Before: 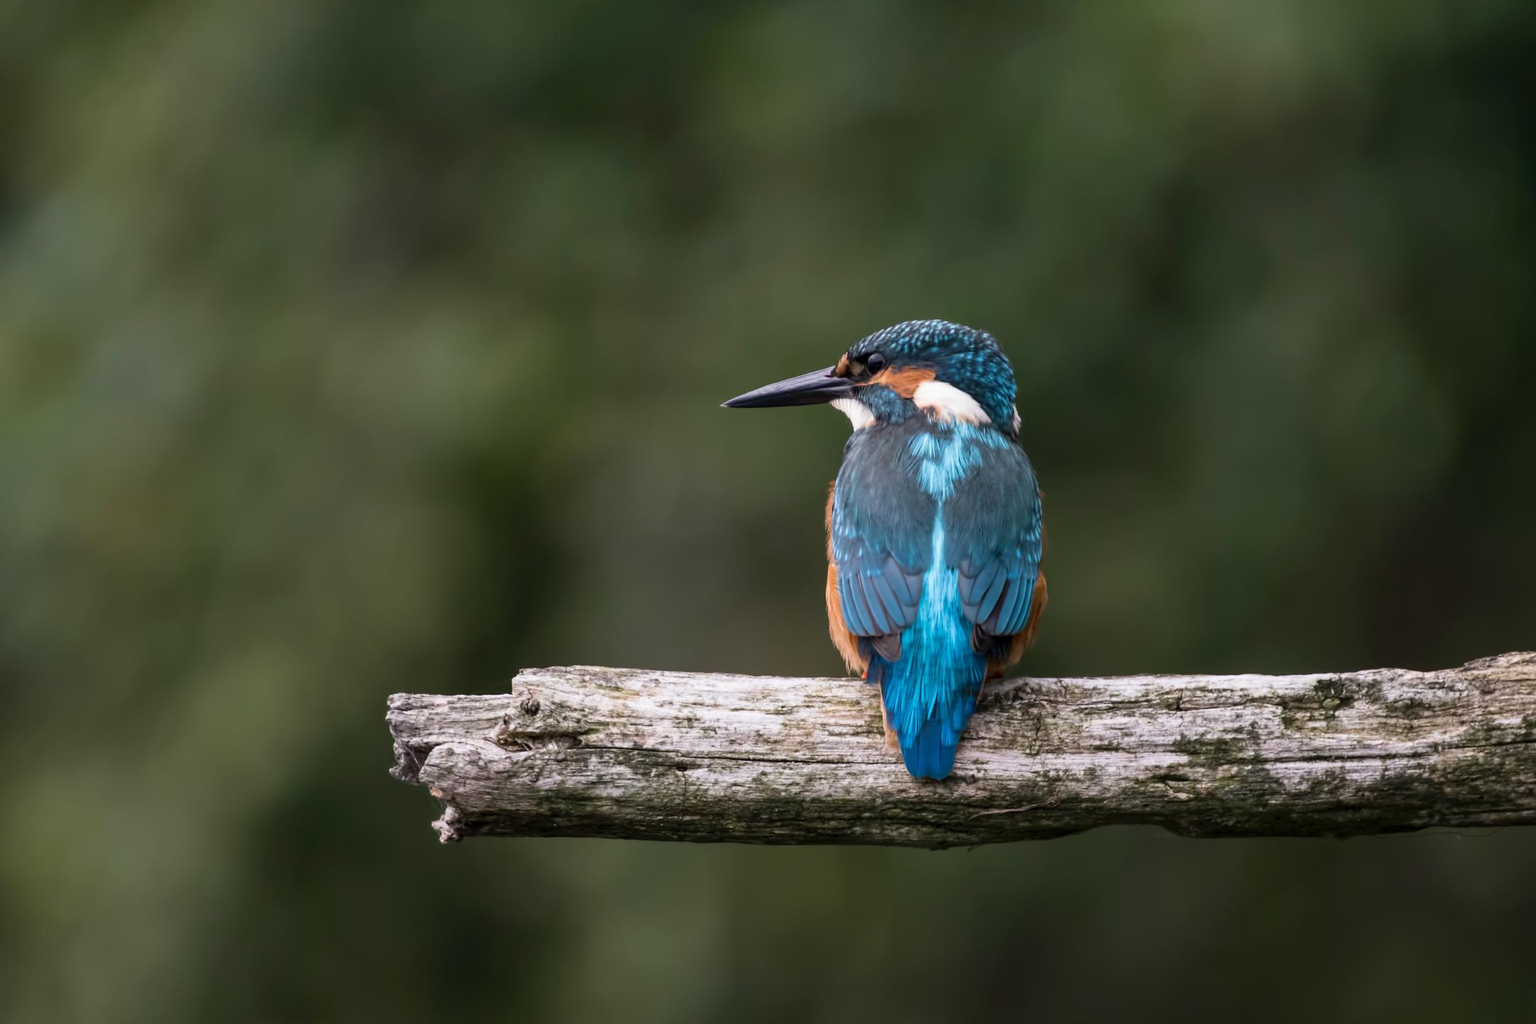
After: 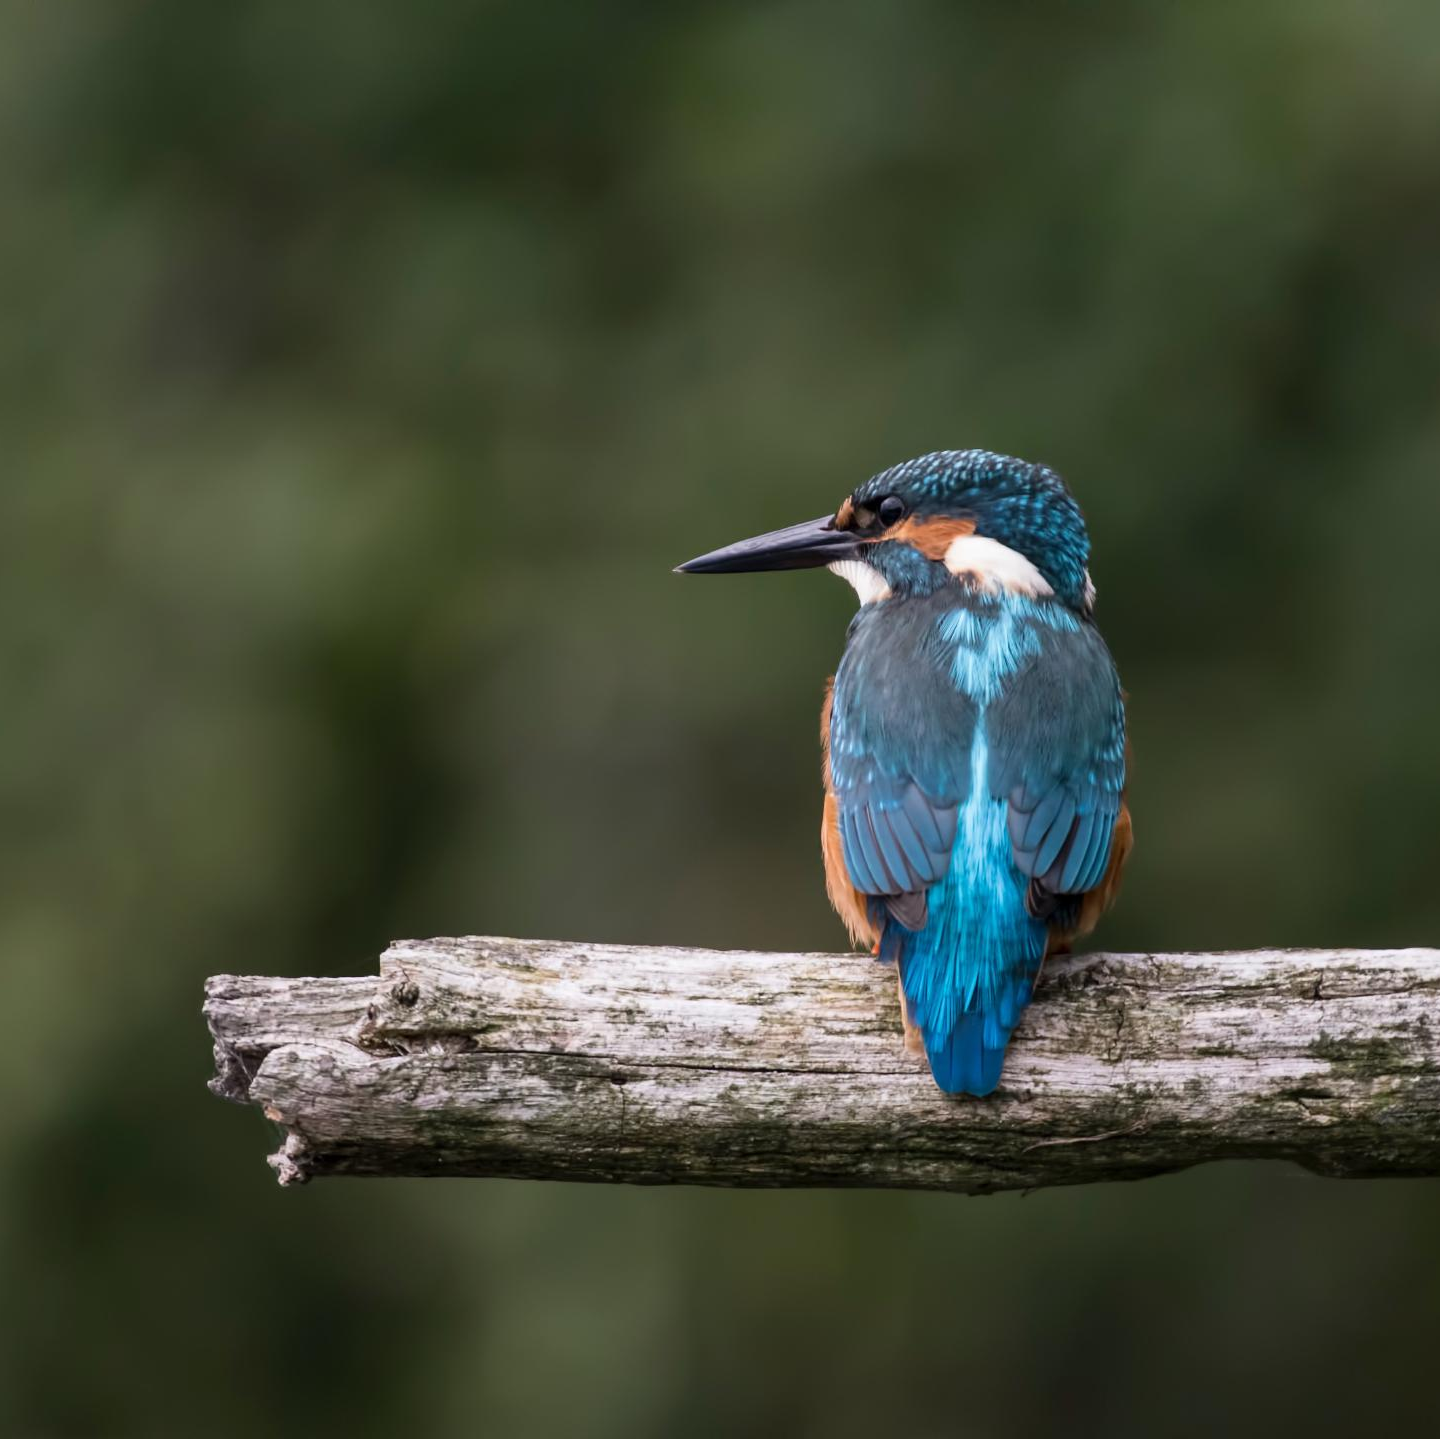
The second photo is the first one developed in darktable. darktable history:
crop and rotate: left 15.754%, right 17.579%
